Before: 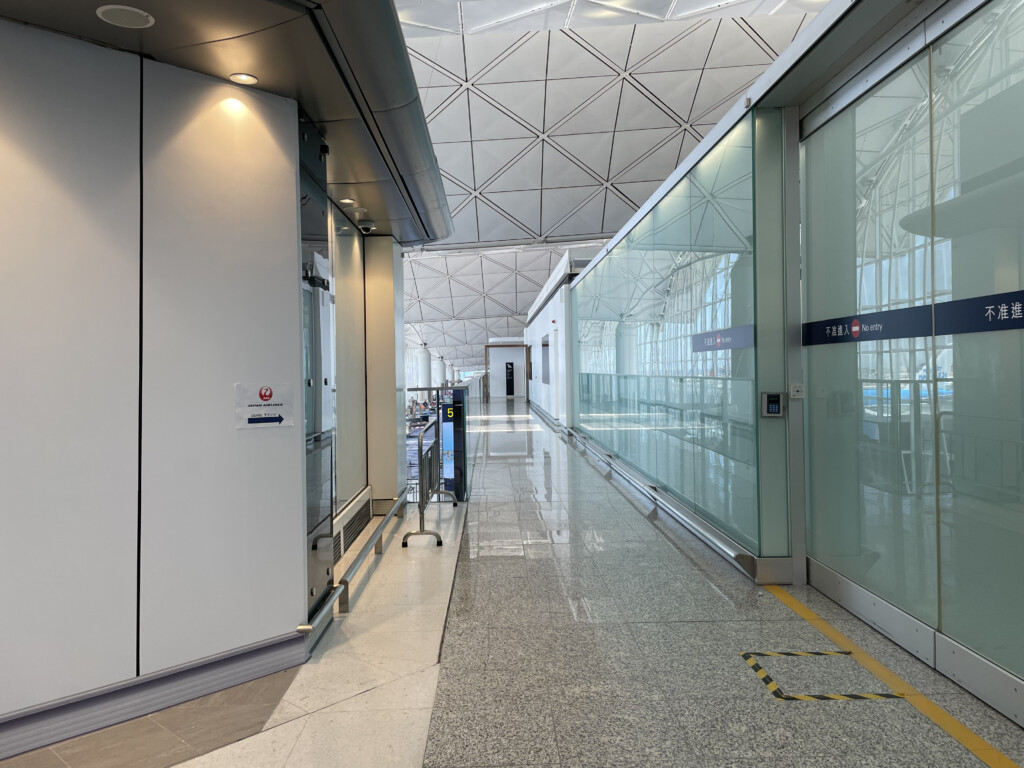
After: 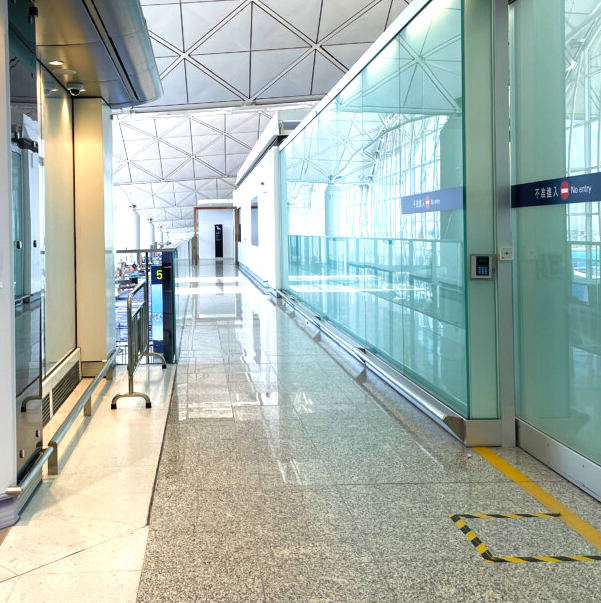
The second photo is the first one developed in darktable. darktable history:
velvia: on, module defaults
exposure: black level correction 0, exposure 0.691 EV, compensate highlight preservation false
color balance rgb: highlights gain › luminance 14.997%, shadows fall-off 298.715%, white fulcrum 2 EV, highlights fall-off 298.101%, perceptual saturation grading › global saturation 0.416%, perceptual saturation grading › highlights -25.398%, perceptual saturation grading › shadows 29.748%, mask middle-gray fulcrum 99.22%, global vibrance 11.373%, contrast gray fulcrum 38.419%, contrast 4.822%
contrast brightness saturation: contrast 0.039, saturation 0.066
crop and rotate: left 28.496%, top 17.977%, right 12.782%, bottom 3.433%
